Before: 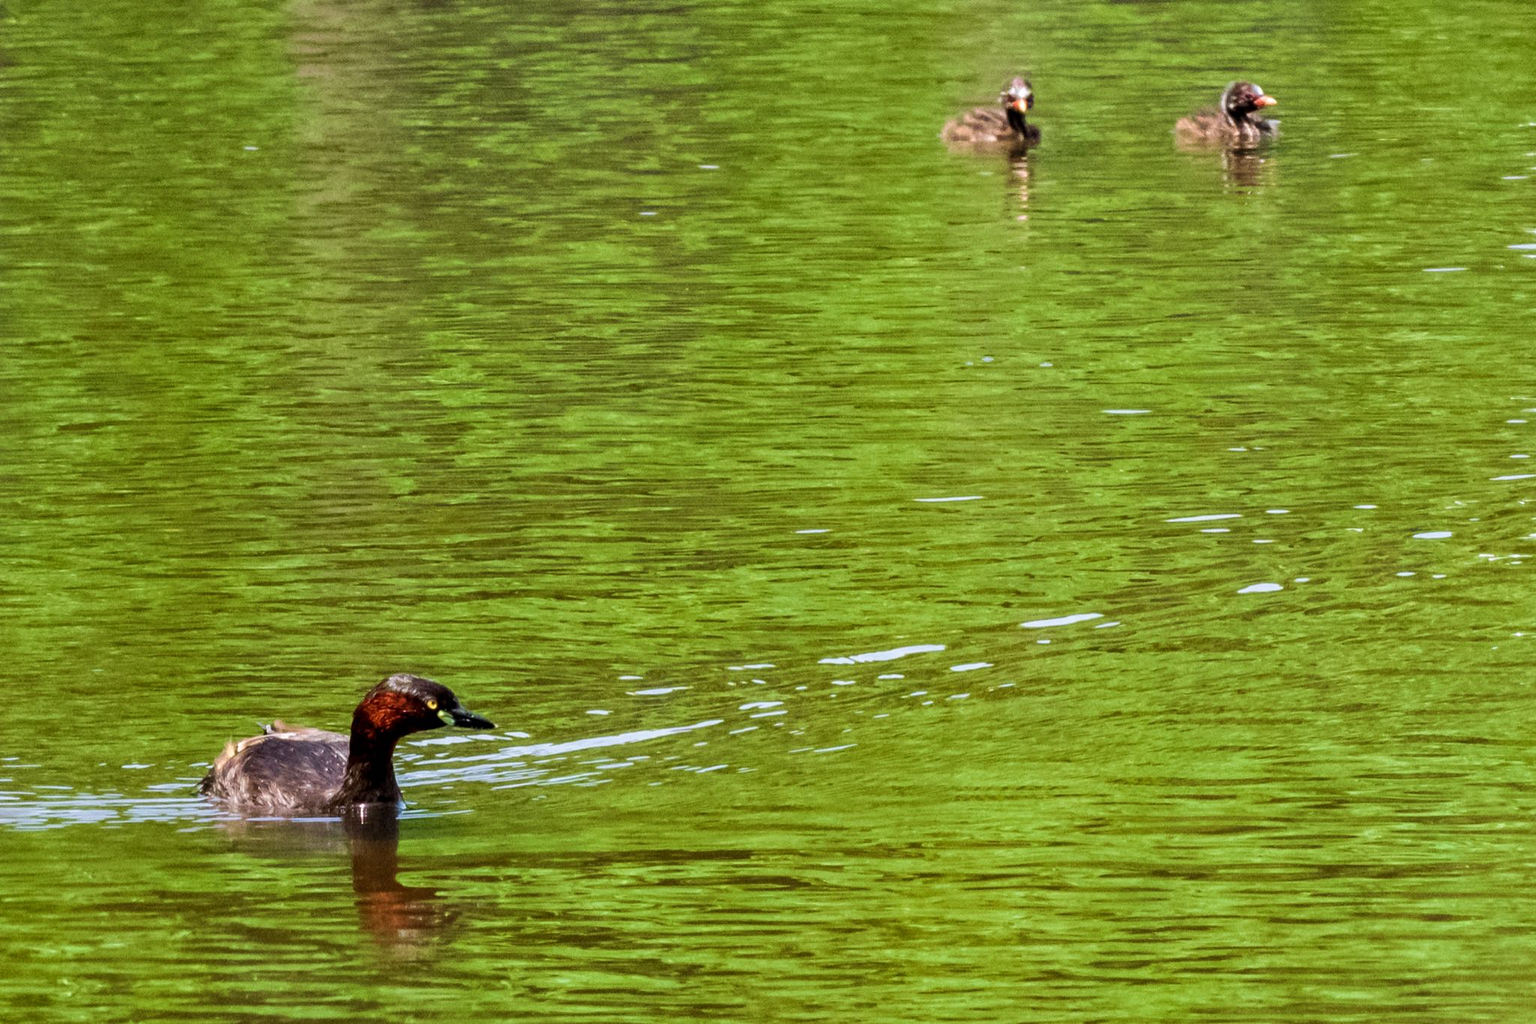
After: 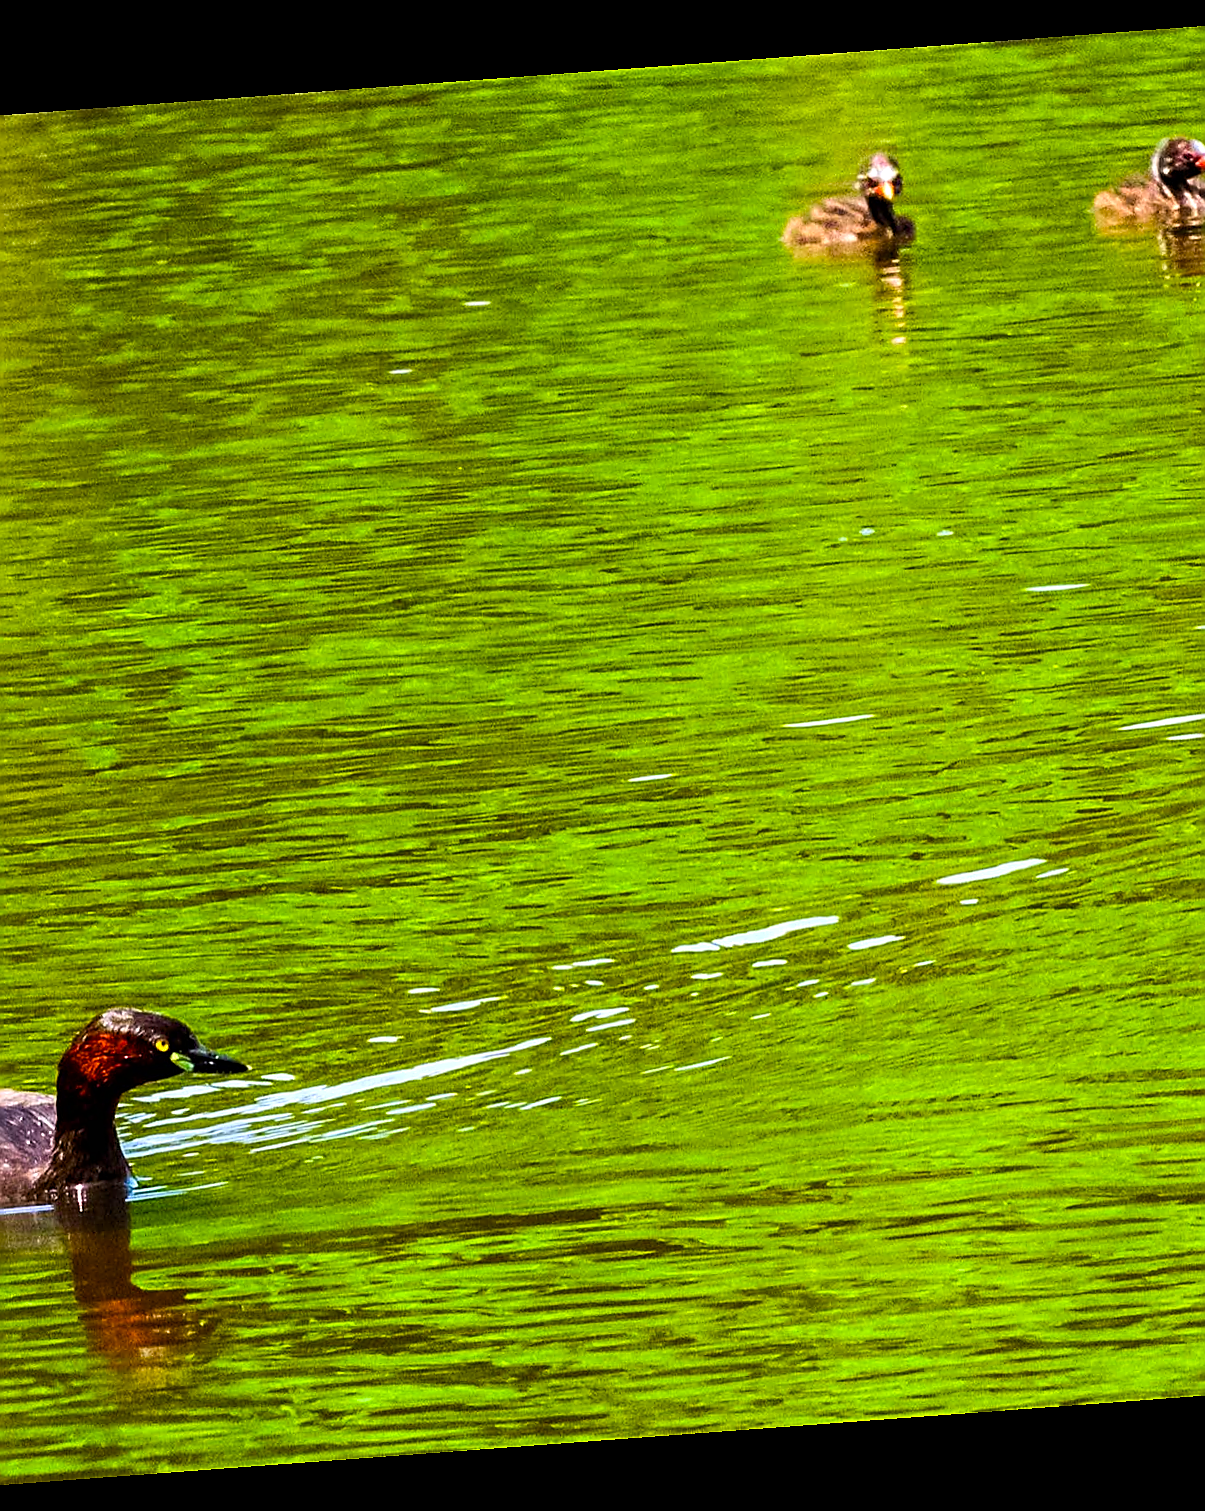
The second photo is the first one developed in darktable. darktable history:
color balance rgb: linear chroma grading › global chroma 15%, perceptual saturation grading › global saturation 30%
crop and rotate: left 22.516%, right 21.234%
rotate and perspective: rotation -4.25°, automatic cropping off
exposure: compensate highlight preservation false
sharpen: radius 1.4, amount 1.25, threshold 0.7
shadows and highlights: shadows 0, highlights 40
tone equalizer: -8 EV -0.417 EV, -7 EV -0.389 EV, -6 EV -0.333 EV, -5 EV -0.222 EV, -3 EV 0.222 EV, -2 EV 0.333 EV, -1 EV 0.389 EV, +0 EV 0.417 EV, edges refinement/feathering 500, mask exposure compensation -1.57 EV, preserve details no
contrast brightness saturation: contrast 0.04, saturation 0.16
